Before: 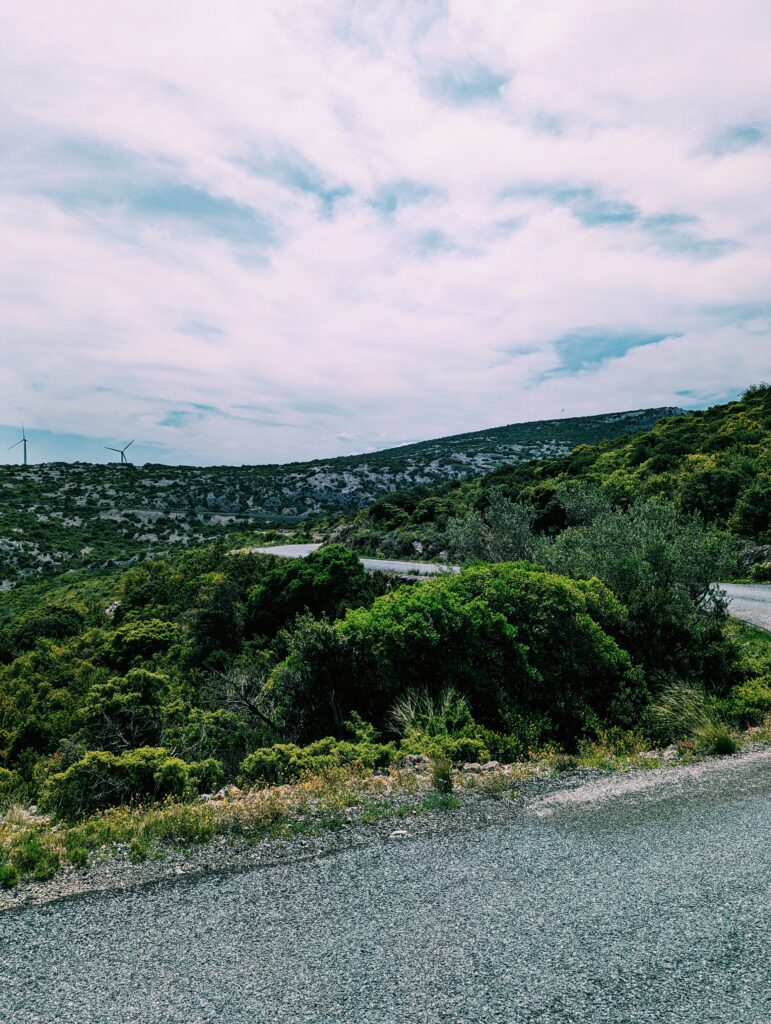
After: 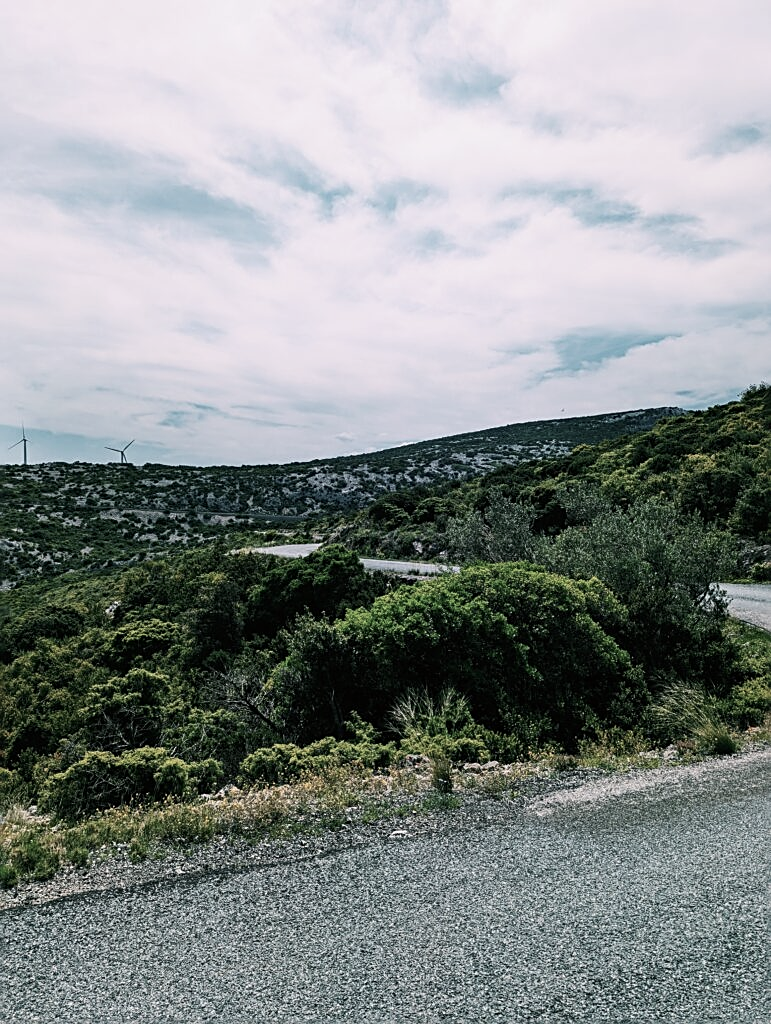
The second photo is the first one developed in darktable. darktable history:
contrast brightness saturation: contrast 0.104, saturation -0.363
sharpen: amount 0.497
